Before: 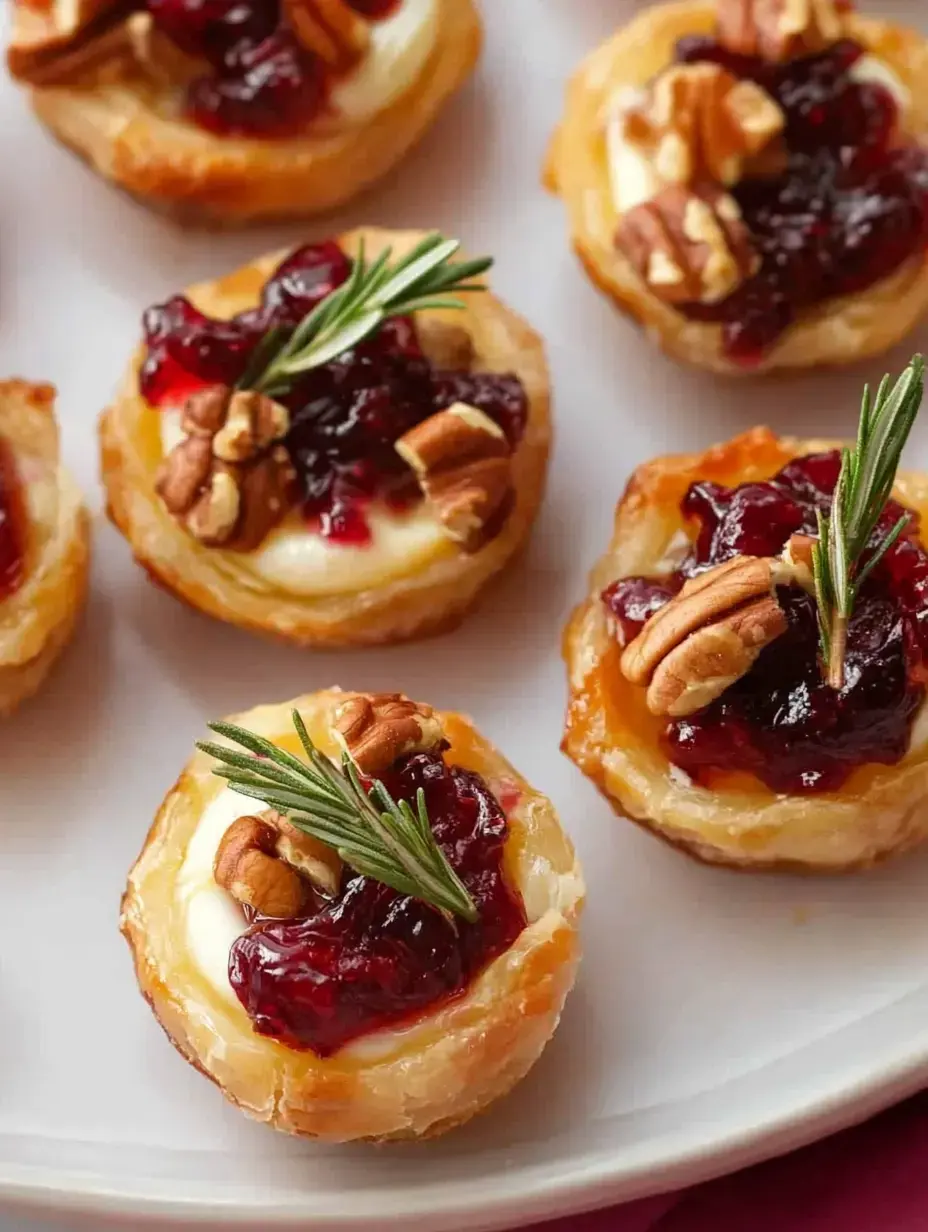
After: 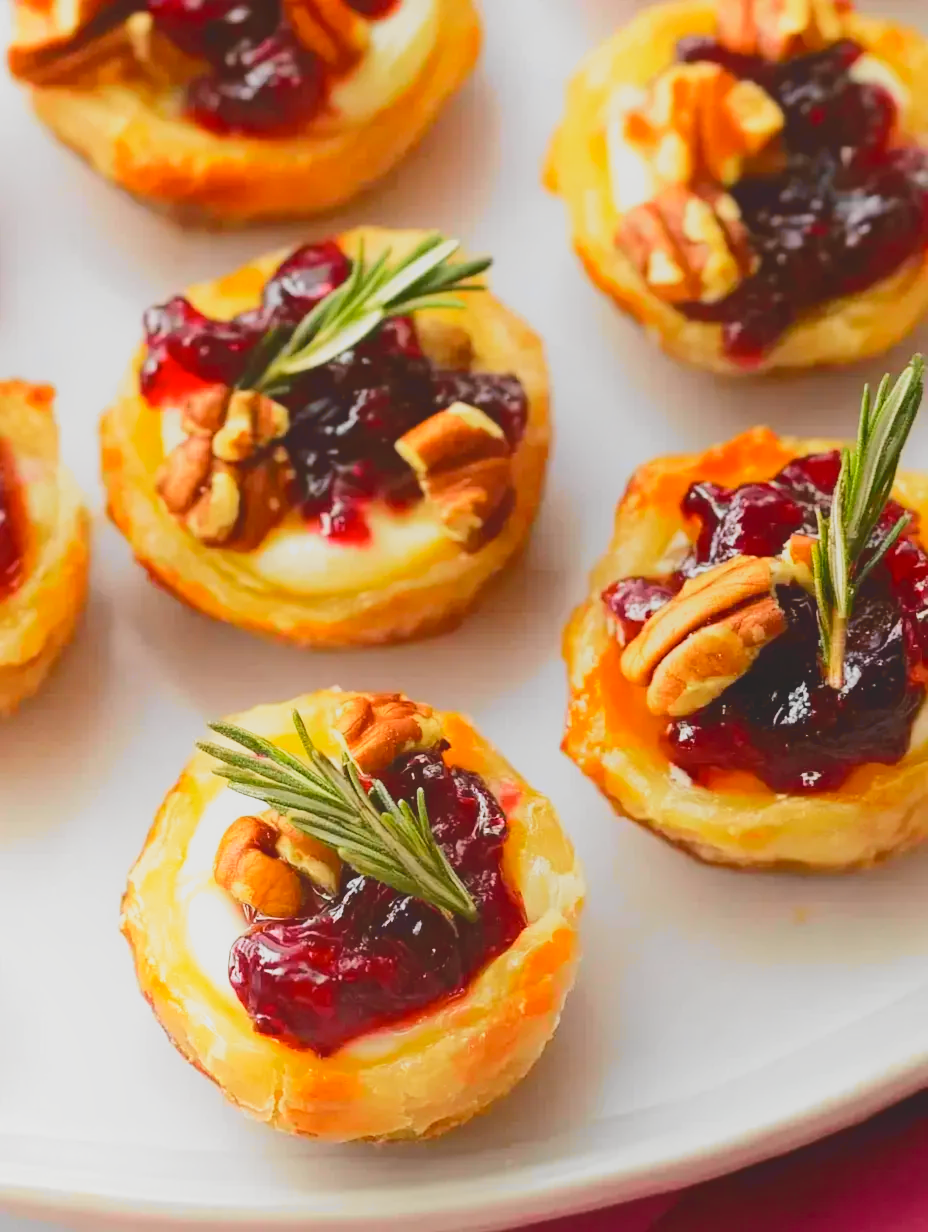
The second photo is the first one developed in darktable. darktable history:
local contrast: detail 70%
tone curve: curves: ch0 [(0, 0.01) (0.097, 0.07) (0.204, 0.173) (0.447, 0.517) (0.539, 0.624) (0.733, 0.791) (0.879, 0.898) (1, 0.98)]; ch1 [(0, 0) (0.393, 0.415) (0.447, 0.448) (0.485, 0.494) (0.523, 0.509) (0.545, 0.541) (0.574, 0.561) (0.648, 0.674) (1, 1)]; ch2 [(0, 0) (0.369, 0.388) (0.449, 0.431) (0.499, 0.5) (0.521, 0.51) (0.53, 0.54) (0.564, 0.569) (0.674, 0.735) (1, 1)], color space Lab, independent channels, preserve colors none
base curve: curves: ch0 [(0, 0) (0.688, 0.865) (1, 1)], preserve colors none
